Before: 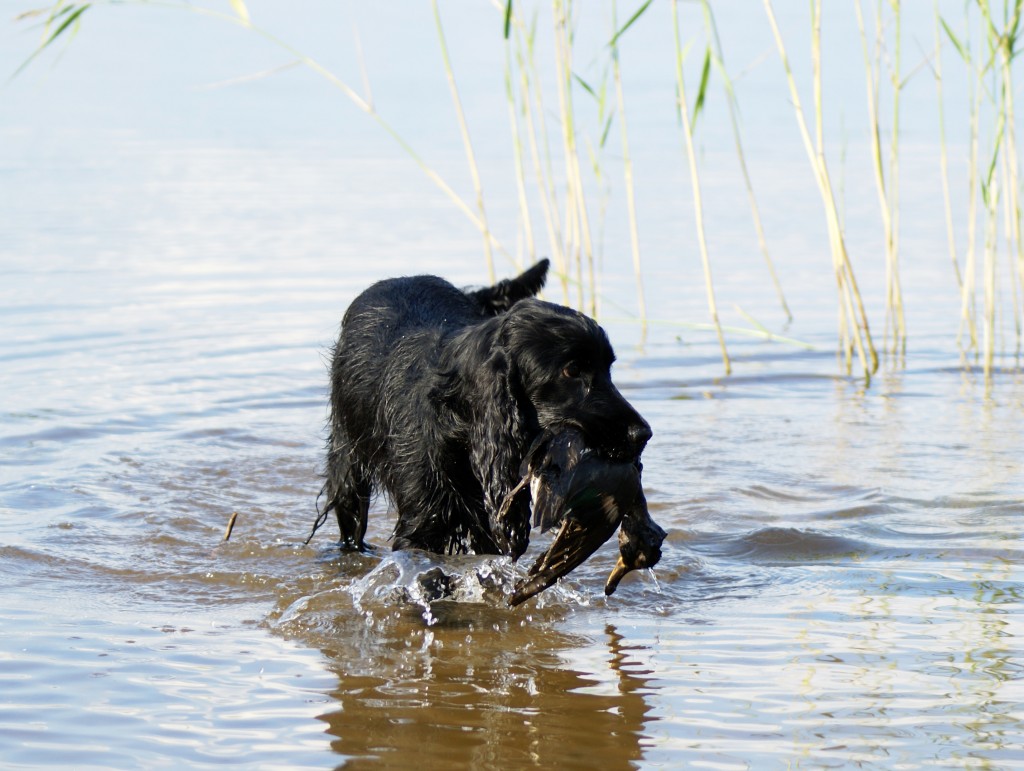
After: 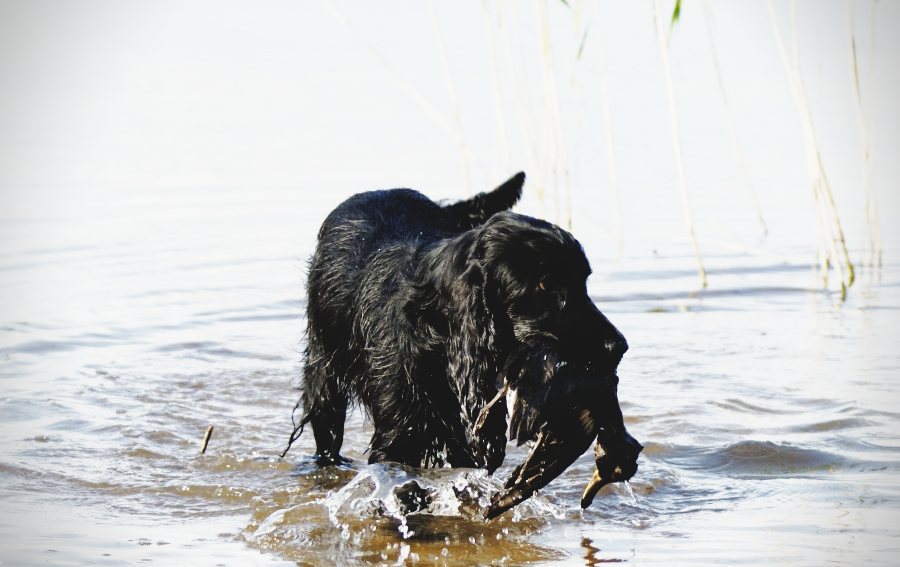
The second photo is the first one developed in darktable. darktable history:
tone curve: curves: ch0 [(0, 0) (0.003, 0.047) (0.011, 0.047) (0.025, 0.049) (0.044, 0.051) (0.069, 0.055) (0.1, 0.066) (0.136, 0.089) (0.177, 0.12) (0.224, 0.155) (0.277, 0.205) (0.335, 0.281) (0.399, 0.37) (0.468, 0.47) (0.543, 0.574) (0.623, 0.687) (0.709, 0.801) (0.801, 0.89) (0.898, 0.963) (1, 1)], preserve colors none
crop and rotate: left 2.425%, top 11.305%, right 9.6%, bottom 15.08%
exposure: compensate highlight preservation false
shadows and highlights: on, module defaults
vignetting: dithering 8-bit output, unbound false
base curve: curves: ch0 [(0, 0) (0.036, 0.025) (0.121, 0.166) (0.206, 0.329) (0.605, 0.79) (1, 1)], preserve colors none
contrast brightness saturation: contrast -0.05, saturation -0.41
